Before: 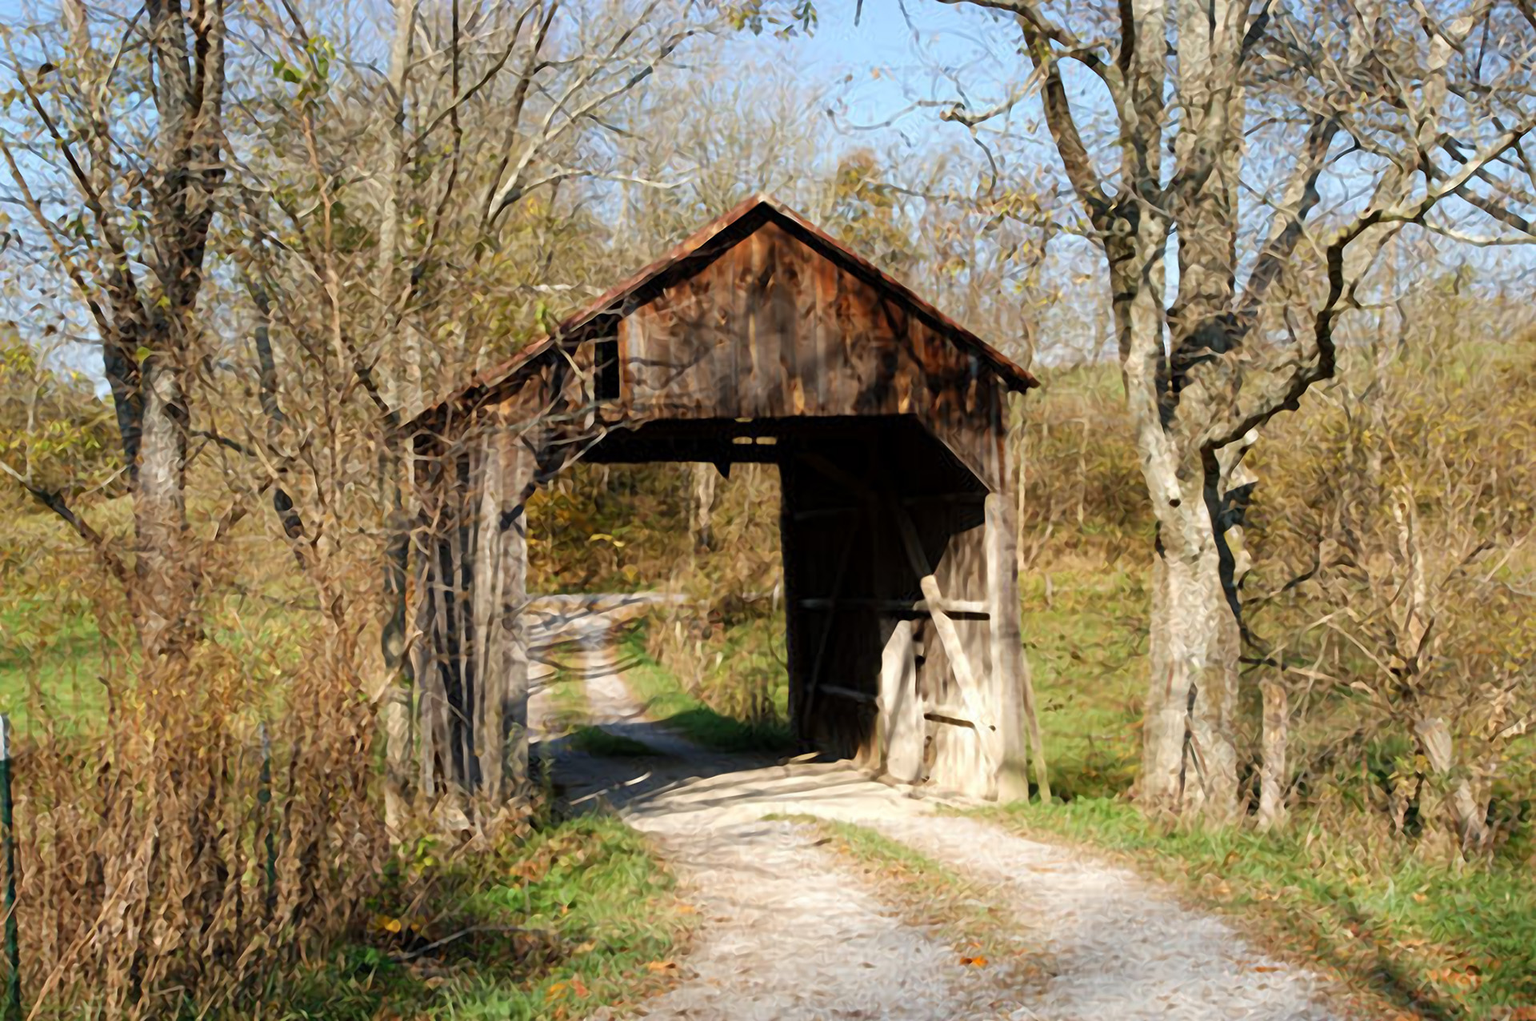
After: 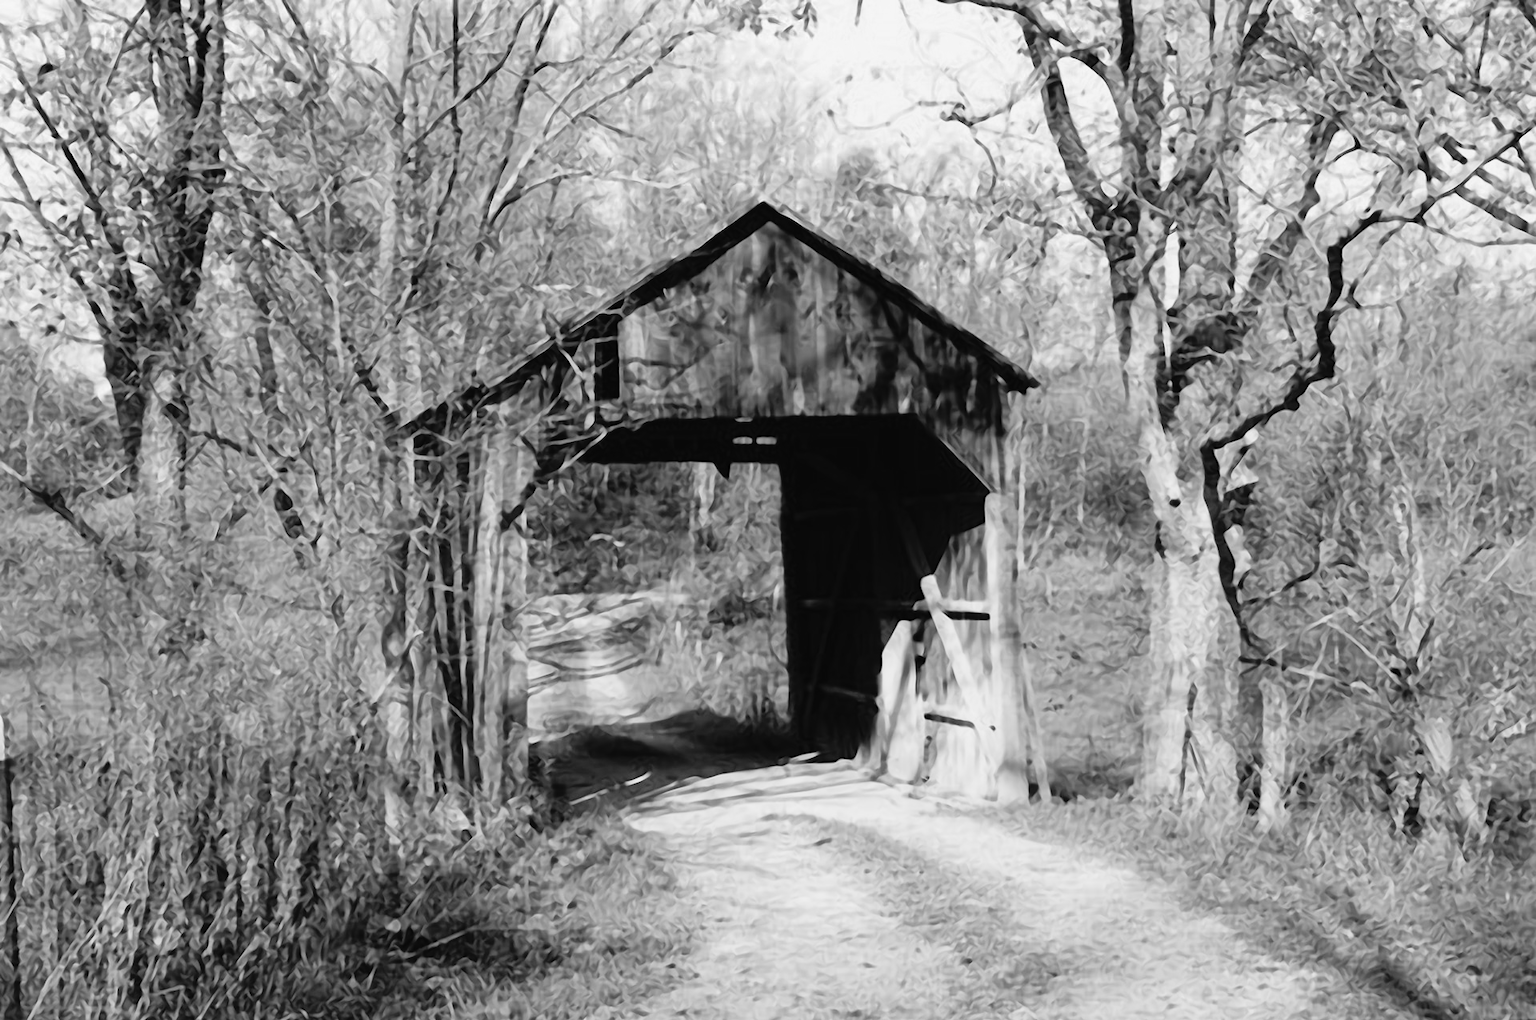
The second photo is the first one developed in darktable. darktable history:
tone curve: curves: ch0 [(0, 0.022) (0.114, 0.088) (0.282, 0.316) (0.446, 0.511) (0.613, 0.693) (0.786, 0.843) (0.999, 0.949)]; ch1 [(0, 0) (0.395, 0.343) (0.463, 0.427) (0.486, 0.474) (0.503, 0.5) (0.535, 0.522) (0.555, 0.546) (0.594, 0.614) (0.755, 0.793) (1, 1)]; ch2 [(0, 0) (0.369, 0.388) (0.449, 0.431) (0.501, 0.5) (0.528, 0.517) (0.561, 0.598) (0.697, 0.721) (1, 1)], preserve colors none
color zones: curves: ch0 [(0, 0.613) (0.01, 0.613) (0.245, 0.448) (0.498, 0.529) (0.642, 0.665) (0.879, 0.777) (0.99, 0.613)]; ch1 [(0, 0) (0.143, 0) (0.286, 0) (0.429, 0) (0.571, 0) (0.714, 0) (0.857, 0)]
